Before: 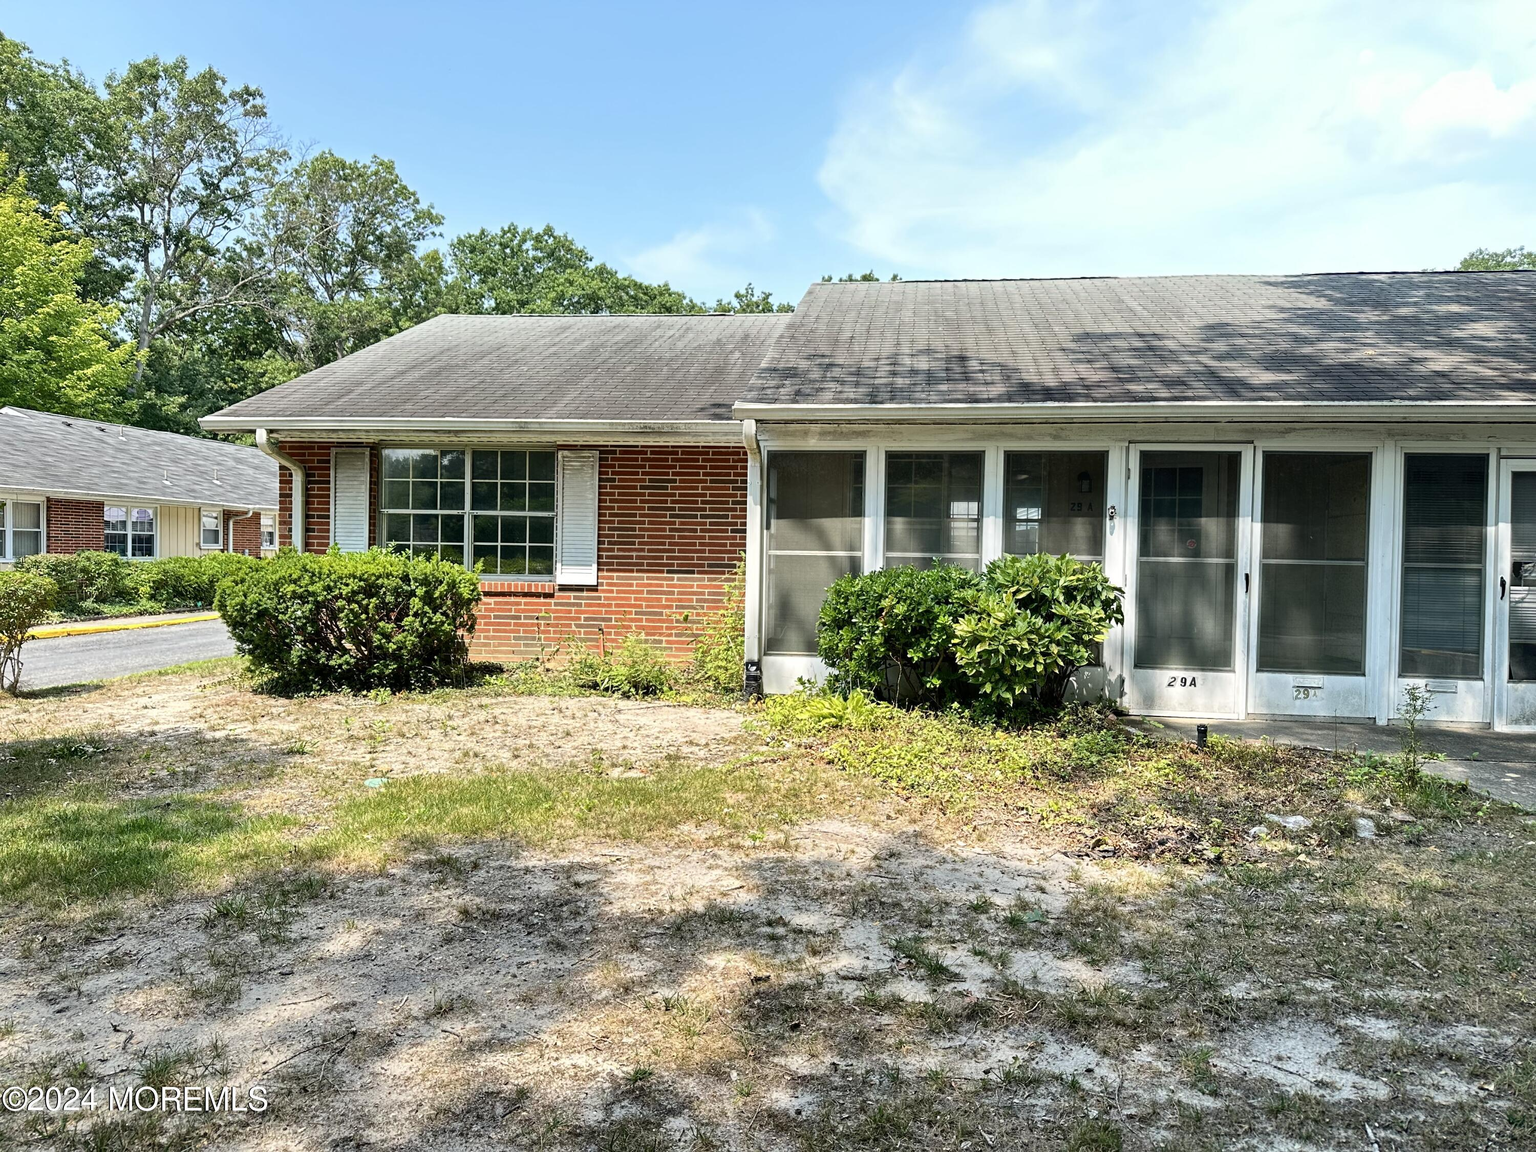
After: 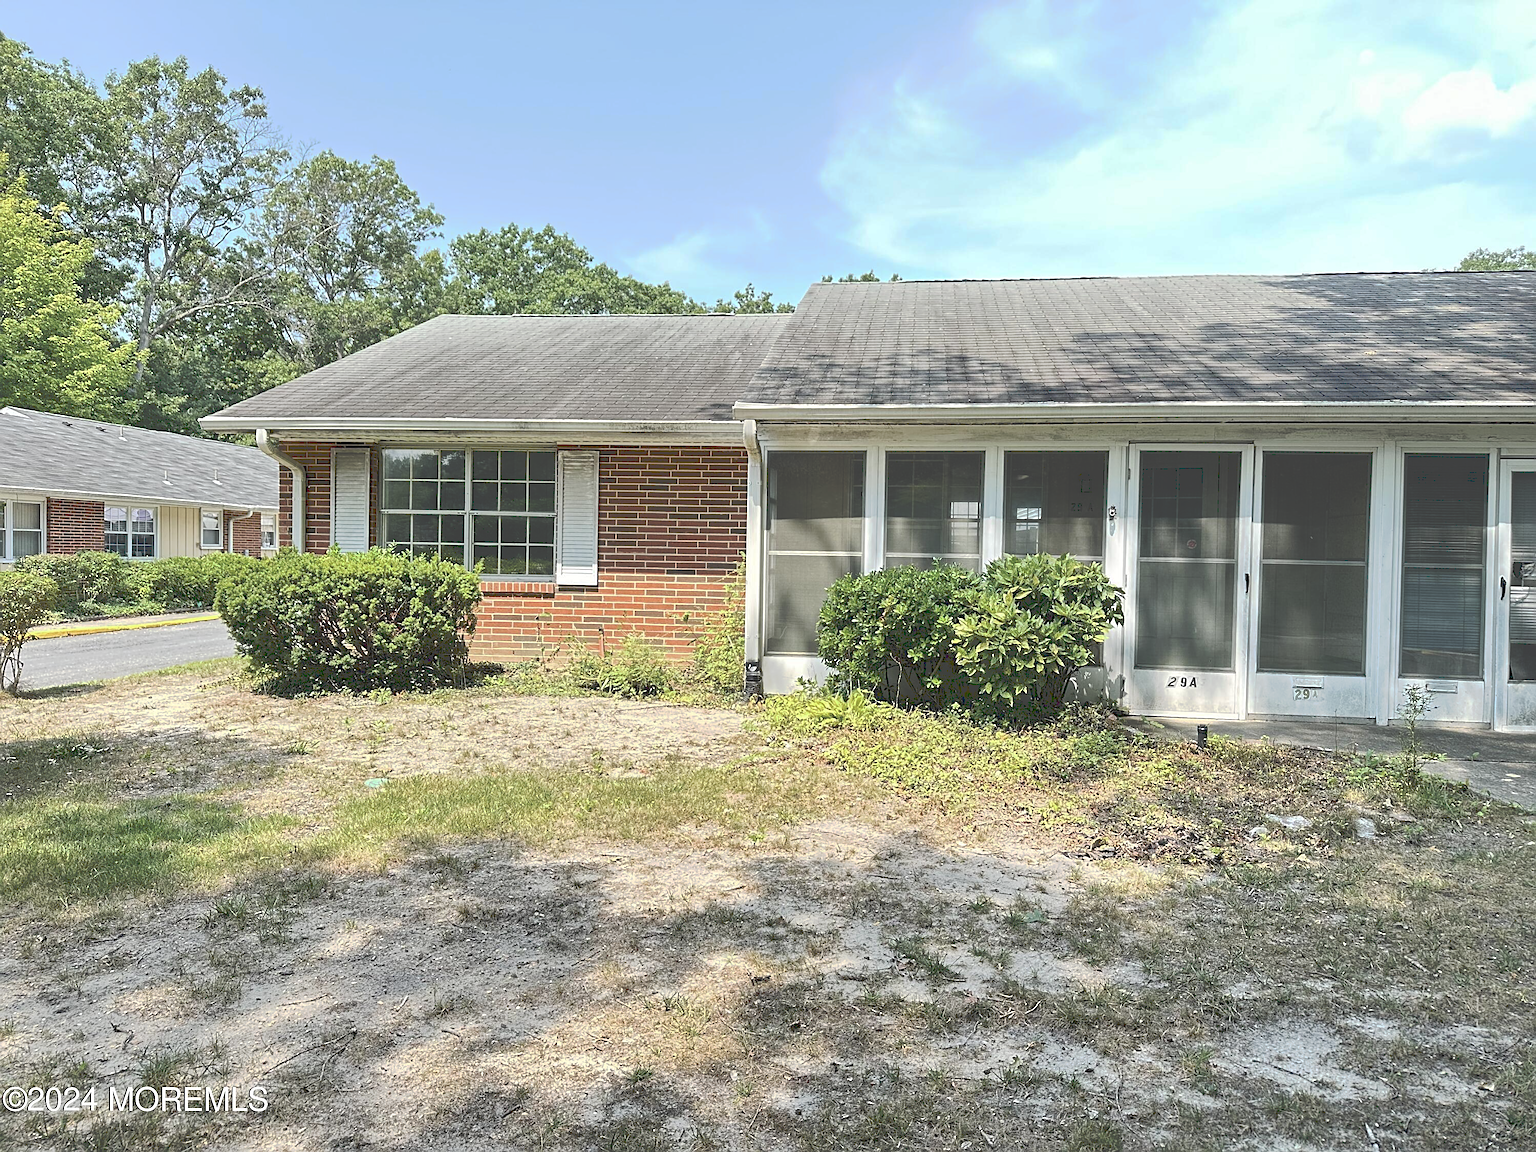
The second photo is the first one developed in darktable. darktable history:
sharpen: amount 0.496
tone curve: curves: ch0 [(0, 0) (0.003, 0.264) (0.011, 0.264) (0.025, 0.265) (0.044, 0.269) (0.069, 0.273) (0.1, 0.28) (0.136, 0.292) (0.177, 0.309) (0.224, 0.336) (0.277, 0.371) (0.335, 0.412) (0.399, 0.469) (0.468, 0.533) (0.543, 0.595) (0.623, 0.66) (0.709, 0.73) (0.801, 0.8) (0.898, 0.854) (1, 1)], preserve colors none
